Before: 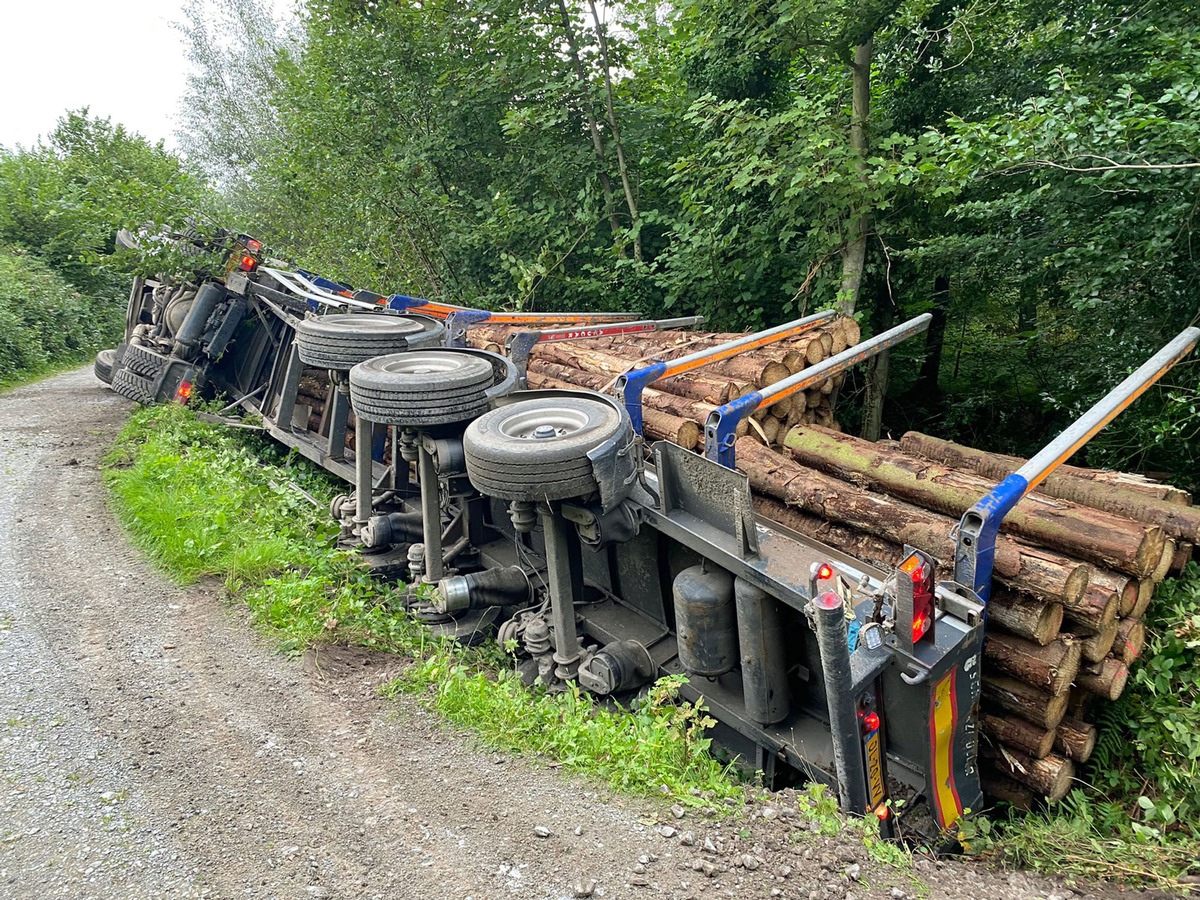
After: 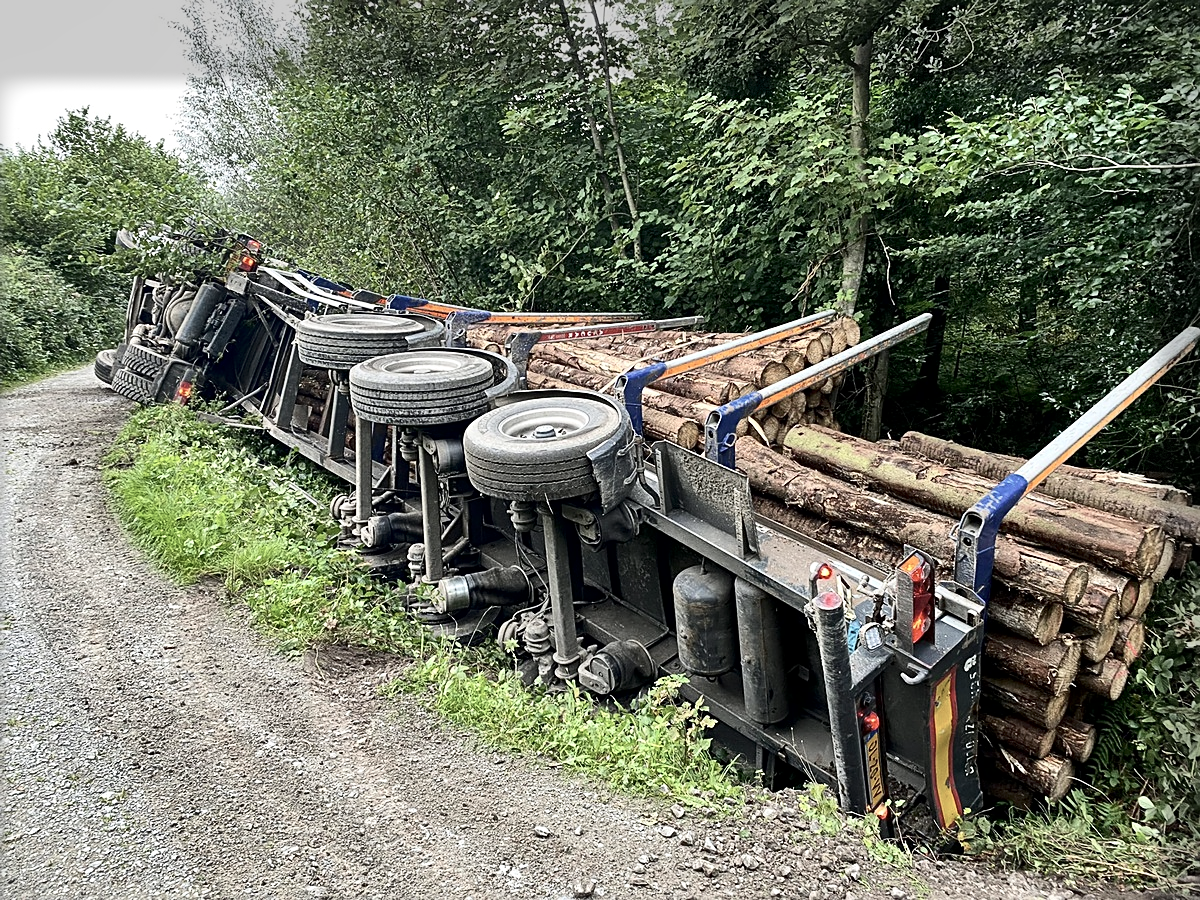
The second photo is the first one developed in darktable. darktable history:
sharpen: on, module defaults
contrast brightness saturation: contrast 0.25, saturation -0.321
local contrast: mode bilateral grid, contrast 21, coarseness 51, detail 120%, midtone range 0.2
vignetting: fall-off start 93.64%, fall-off radius 5.43%, brightness -0.401, saturation -0.311, center (-0.035, 0.144), automatic ratio true, width/height ratio 1.331, shape 0.043, dithering 8-bit output
shadows and highlights: soften with gaussian
